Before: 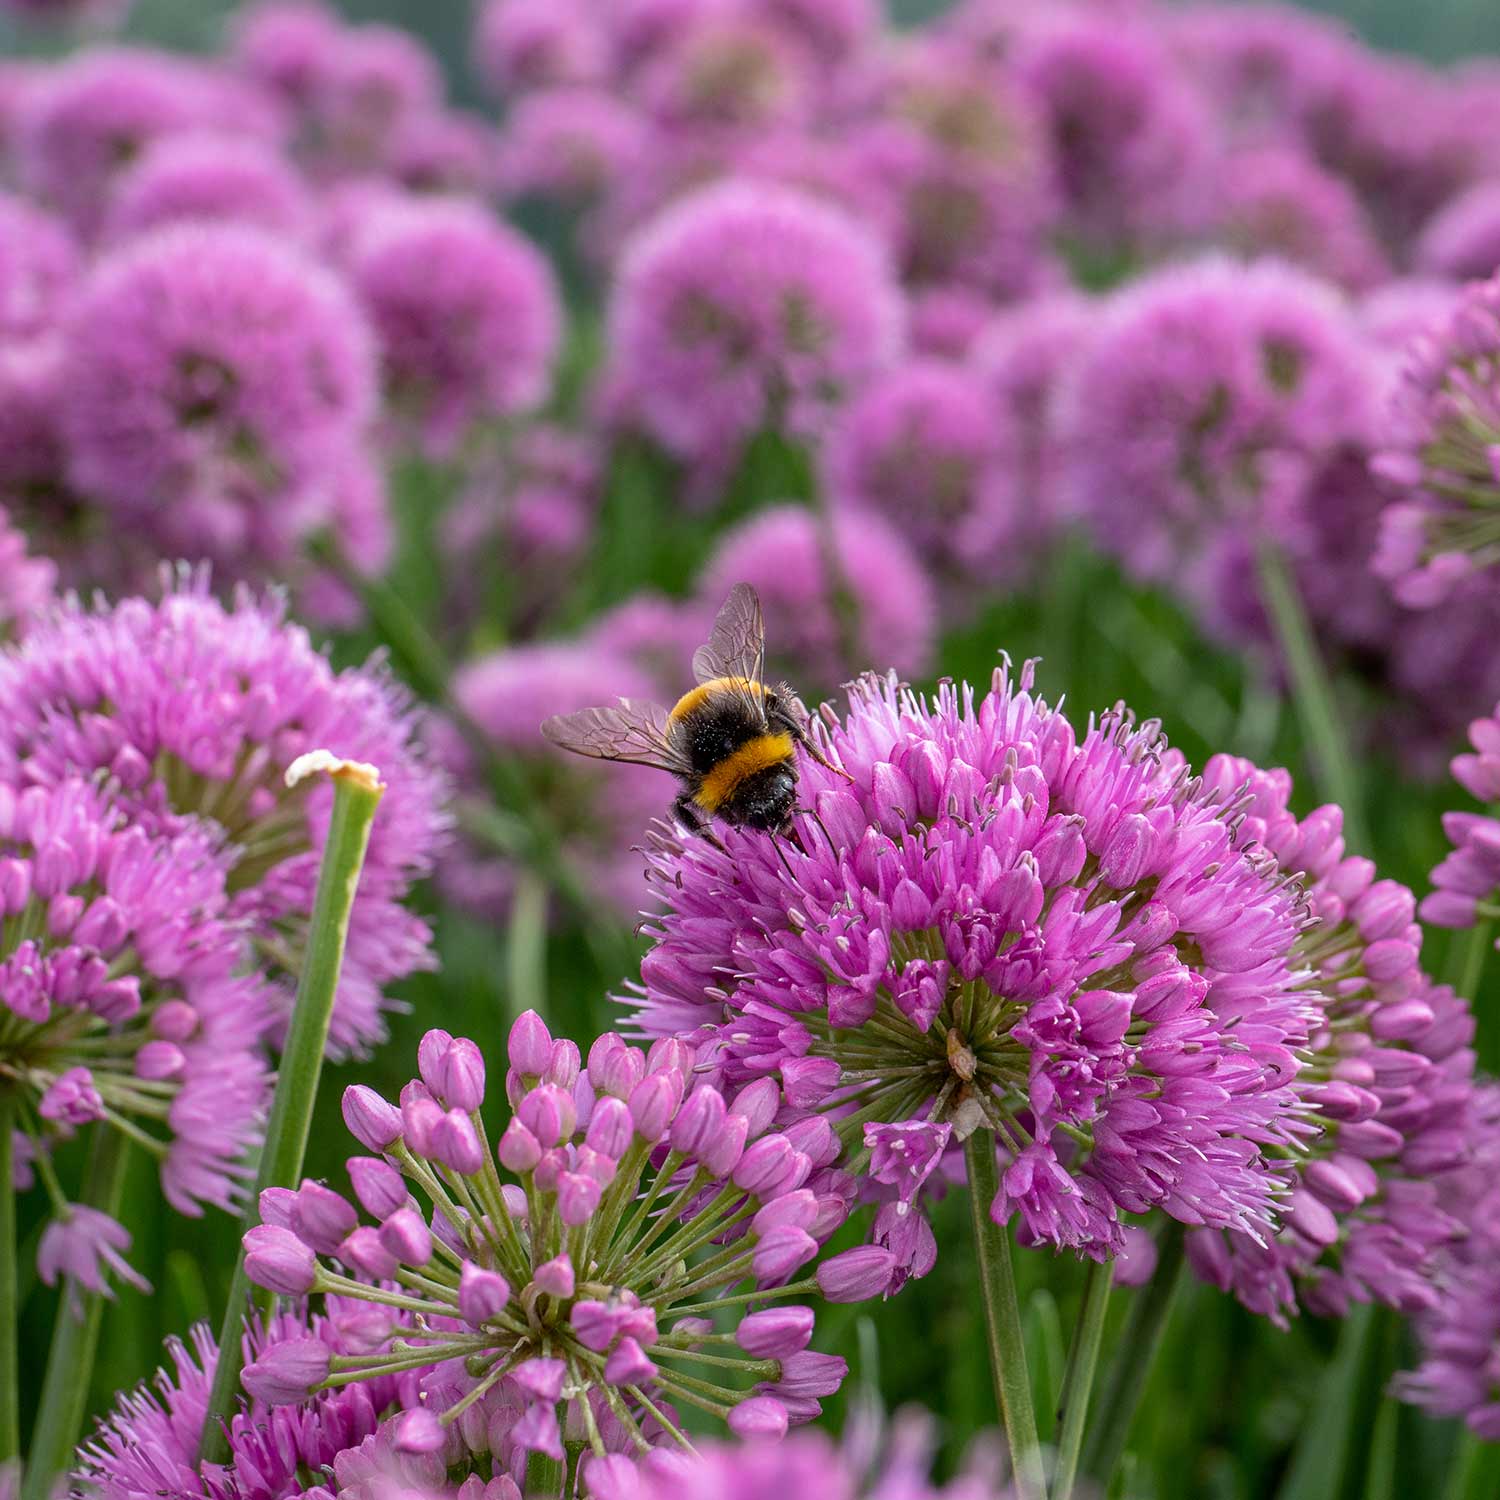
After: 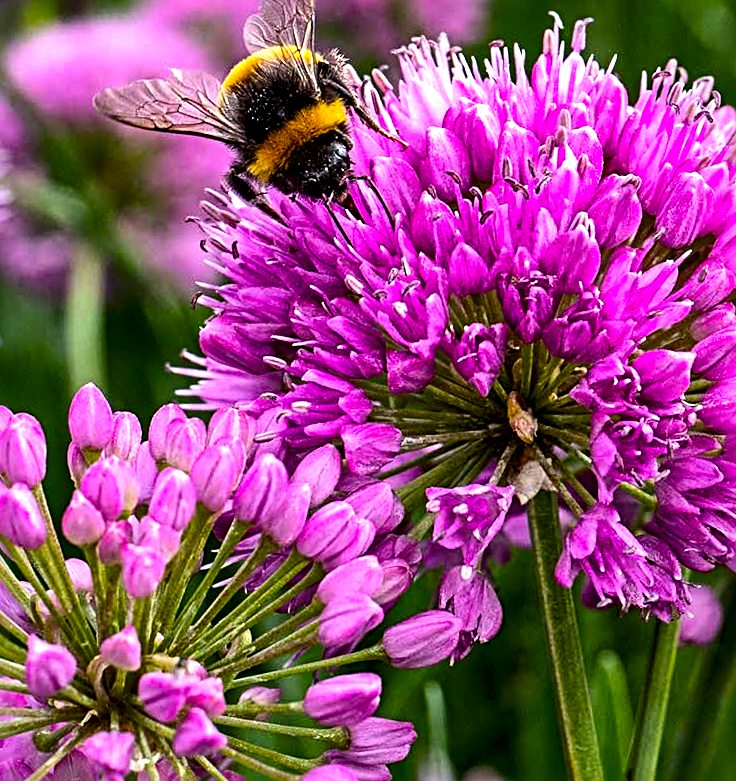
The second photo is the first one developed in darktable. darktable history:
exposure: black level correction 0, compensate exposure bias true, compensate highlight preservation false
rotate and perspective: rotation -1.42°, crop left 0.016, crop right 0.984, crop top 0.035, crop bottom 0.965
crop: left 29.672%, top 41.786%, right 20.851%, bottom 3.487%
color balance rgb: linear chroma grading › global chroma 15%, perceptual saturation grading › global saturation 30%
local contrast: mode bilateral grid, contrast 25, coarseness 60, detail 151%, midtone range 0.2
tone equalizer: -8 EV -0.75 EV, -7 EV -0.7 EV, -6 EV -0.6 EV, -5 EV -0.4 EV, -3 EV 0.4 EV, -2 EV 0.6 EV, -1 EV 0.7 EV, +0 EV 0.75 EV, edges refinement/feathering 500, mask exposure compensation -1.57 EV, preserve details no
sharpen: radius 4
